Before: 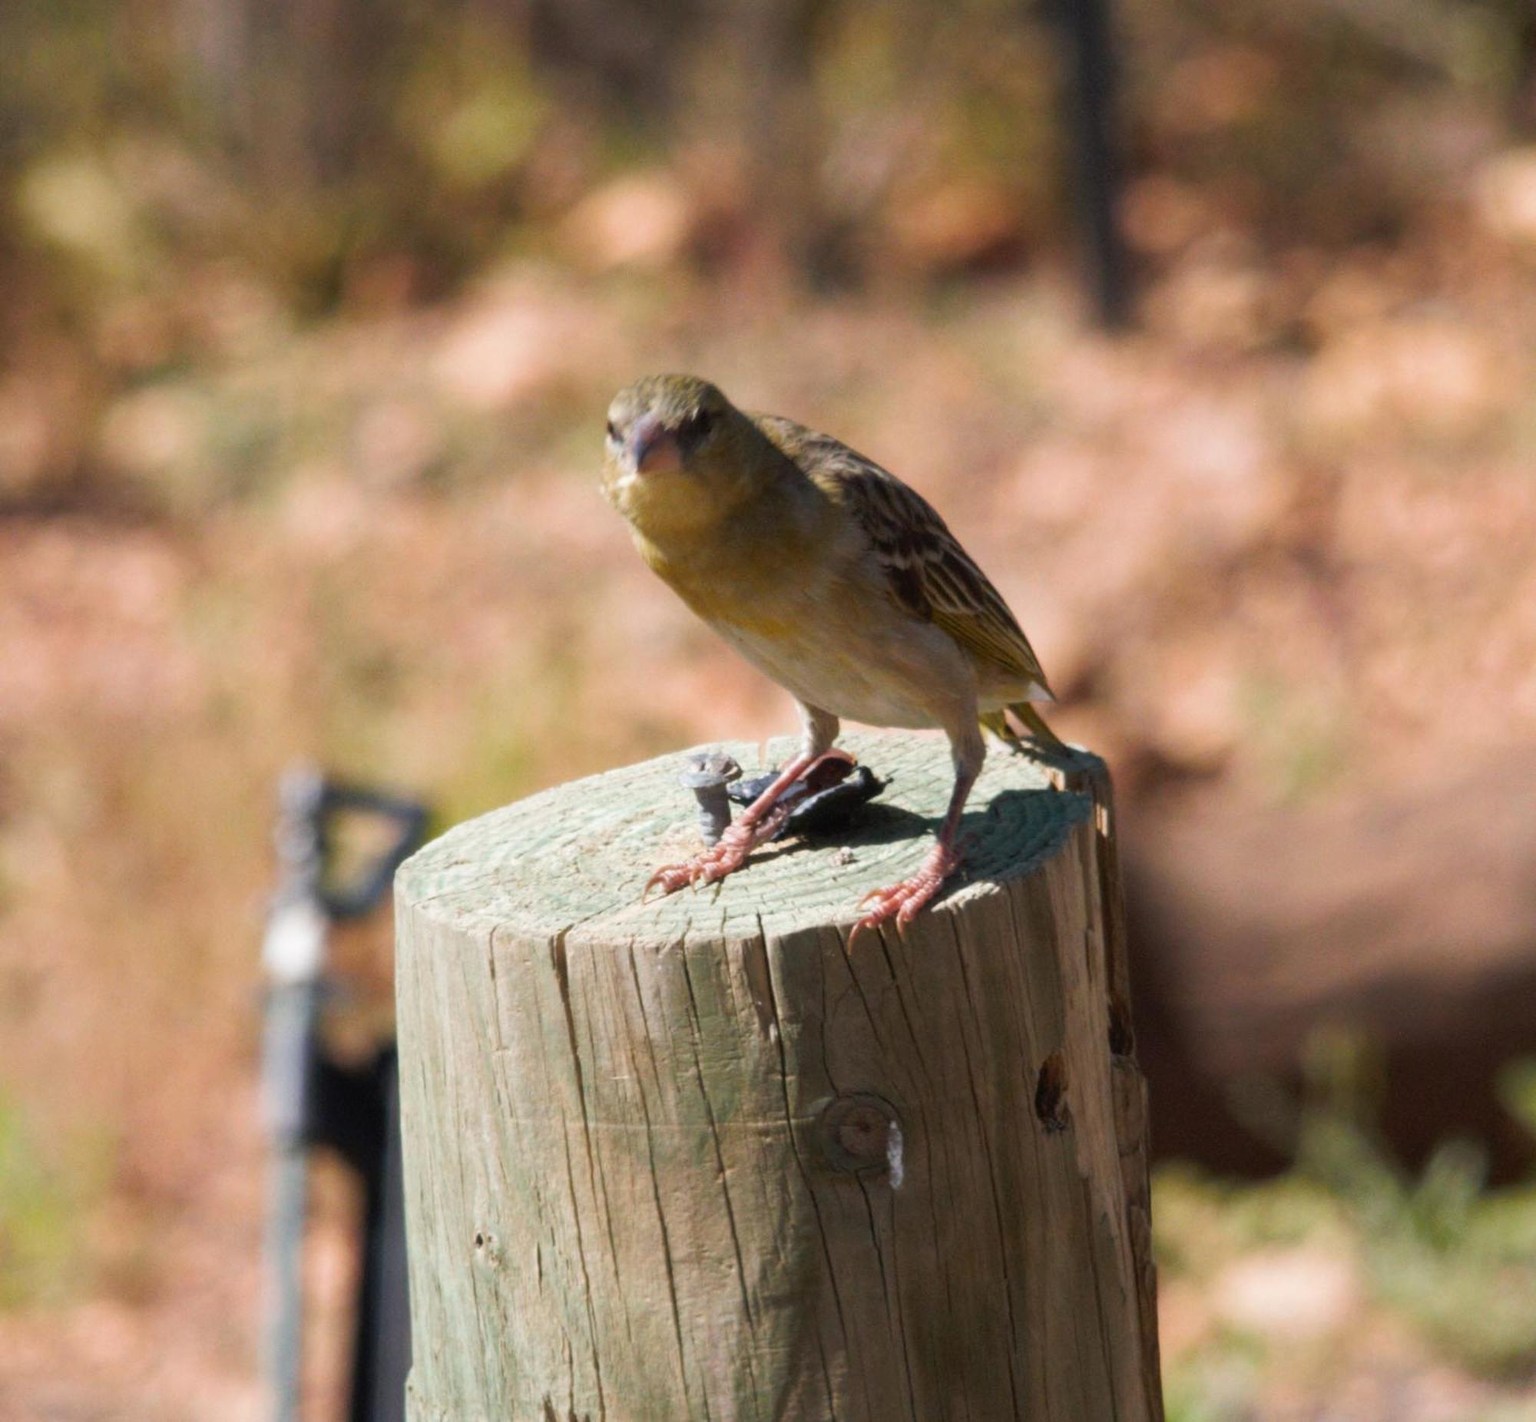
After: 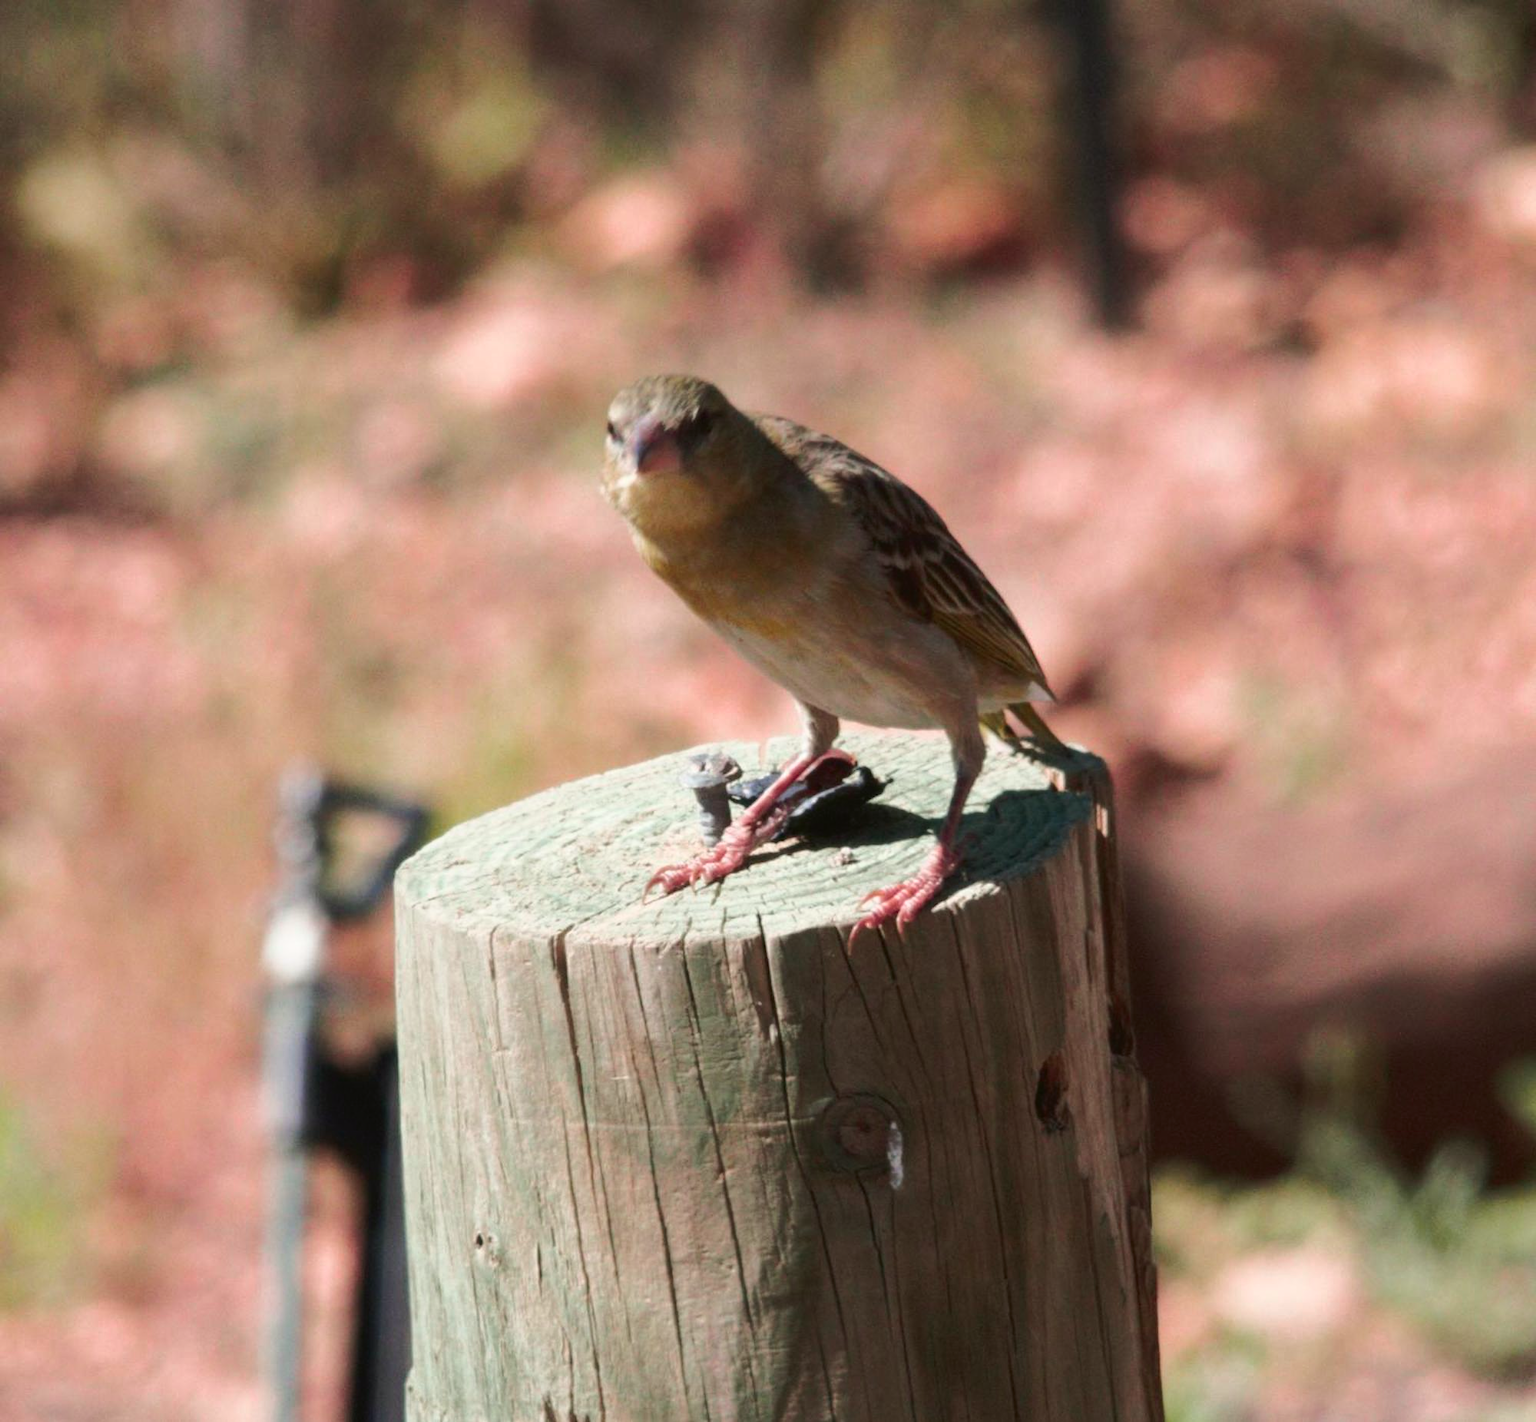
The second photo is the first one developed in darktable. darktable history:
tone curve: curves: ch0 [(0, 0.021) (0.059, 0.053) (0.212, 0.18) (0.337, 0.304) (0.495, 0.505) (0.725, 0.731) (0.89, 0.919) (1, 1)]; ch1 [(0, 0) (0.094, 0.081) (0.285, 0.299) (0.413, 0.43) (0.479, 0.475) (0.54, 0.55) (0.615, 0.65) (0.683, 0.688) (1, 1)]; ch2 [(0, 0) (0.257, 0.217) (0.434, 0.434) (0.498, 0.507) (0.599, 0.578) (1, 1)], color space Lab, independent channels, preserve colors none
